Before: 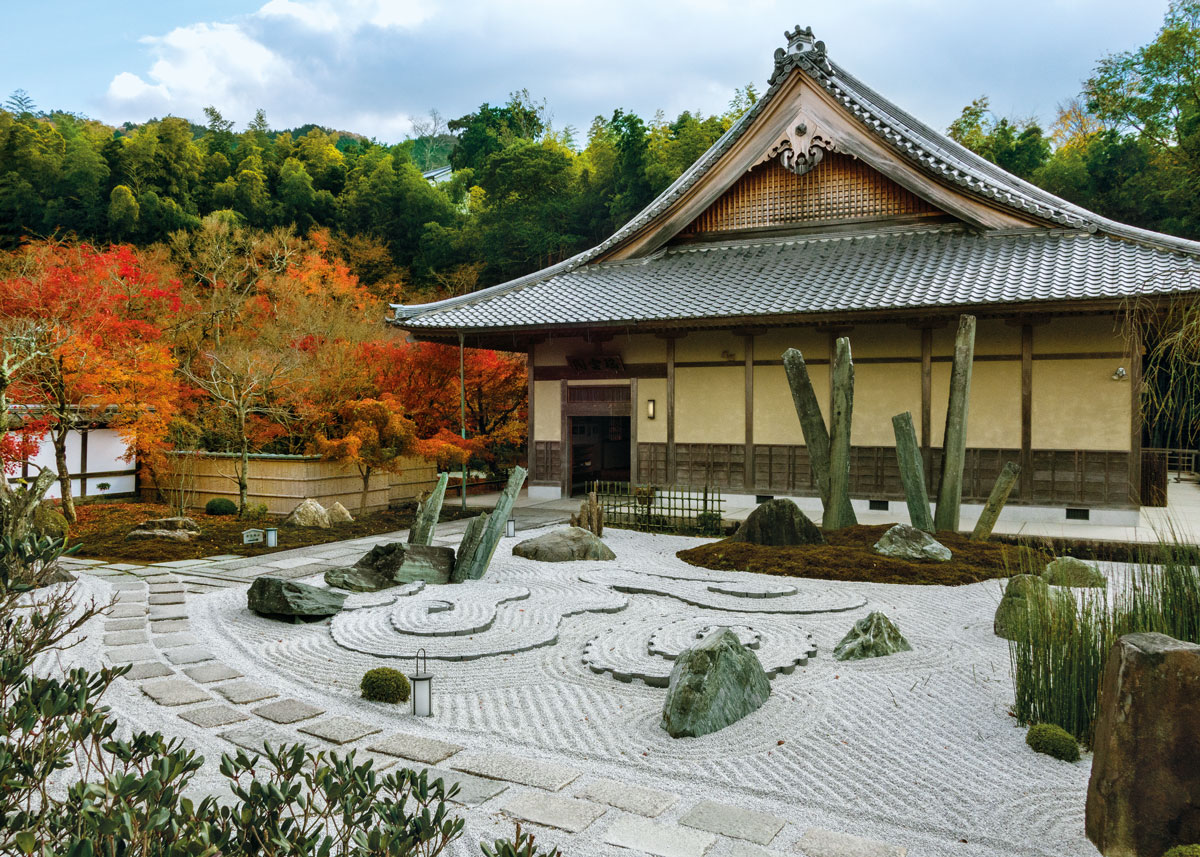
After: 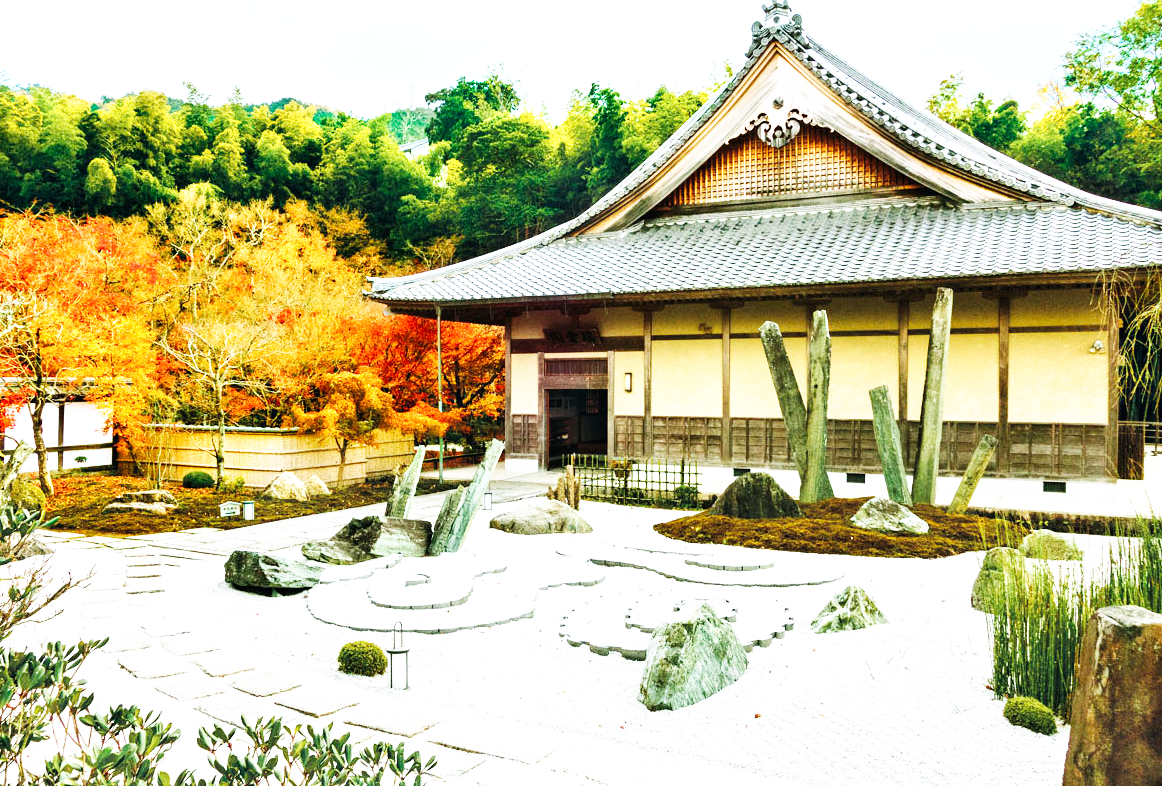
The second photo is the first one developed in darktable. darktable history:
exposure: exposure 1 EV, compensate highlight preservation false
crop: left 1.964%, top 3.251%, right 1.122%, bottom 4.933%
base curve: curves: ch0 [(0, 0) (0.007, 0.004) (0.027, 0.03) (0.046, 0.07) (0.207, 0.54) (0.442, 0.872) (0.673, 0.972) (1, 1)], preserve colors none
